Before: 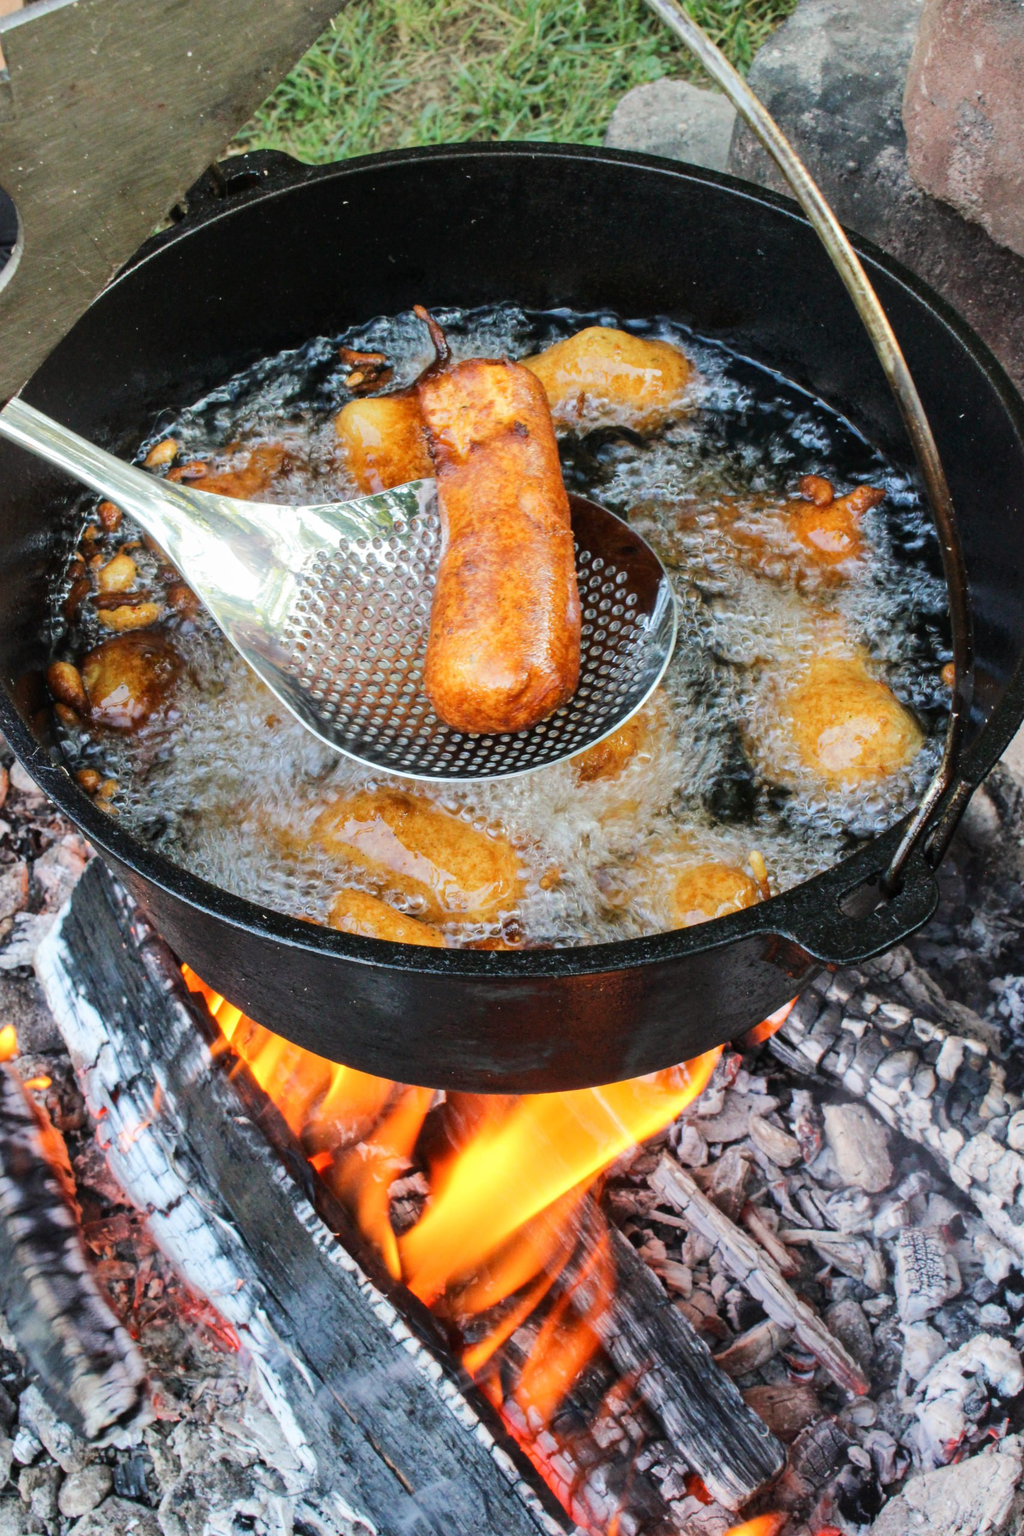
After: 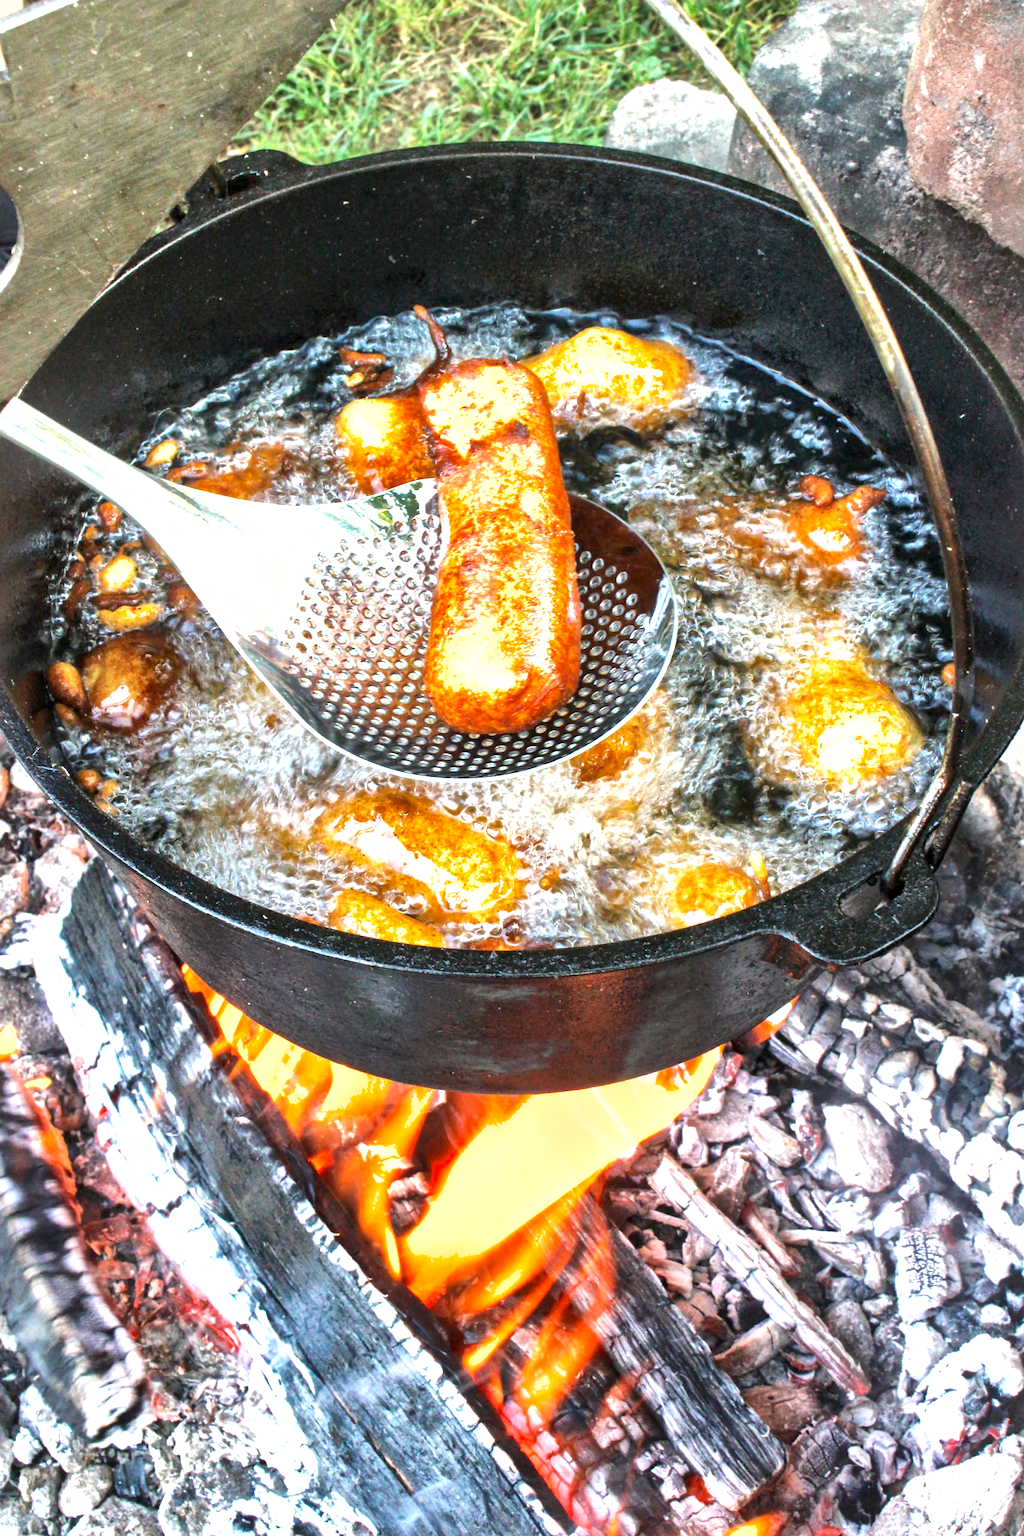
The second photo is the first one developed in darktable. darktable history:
shadows and highlights: on, module defaults
local contrast: mode bilateral grid, contrast 25, coarseness 60, detail 152%, midtone range 0.2
exposure: black level correction 0, exposure 1.097 EV, compensate exposure bias true, compensate highlight preservation false
